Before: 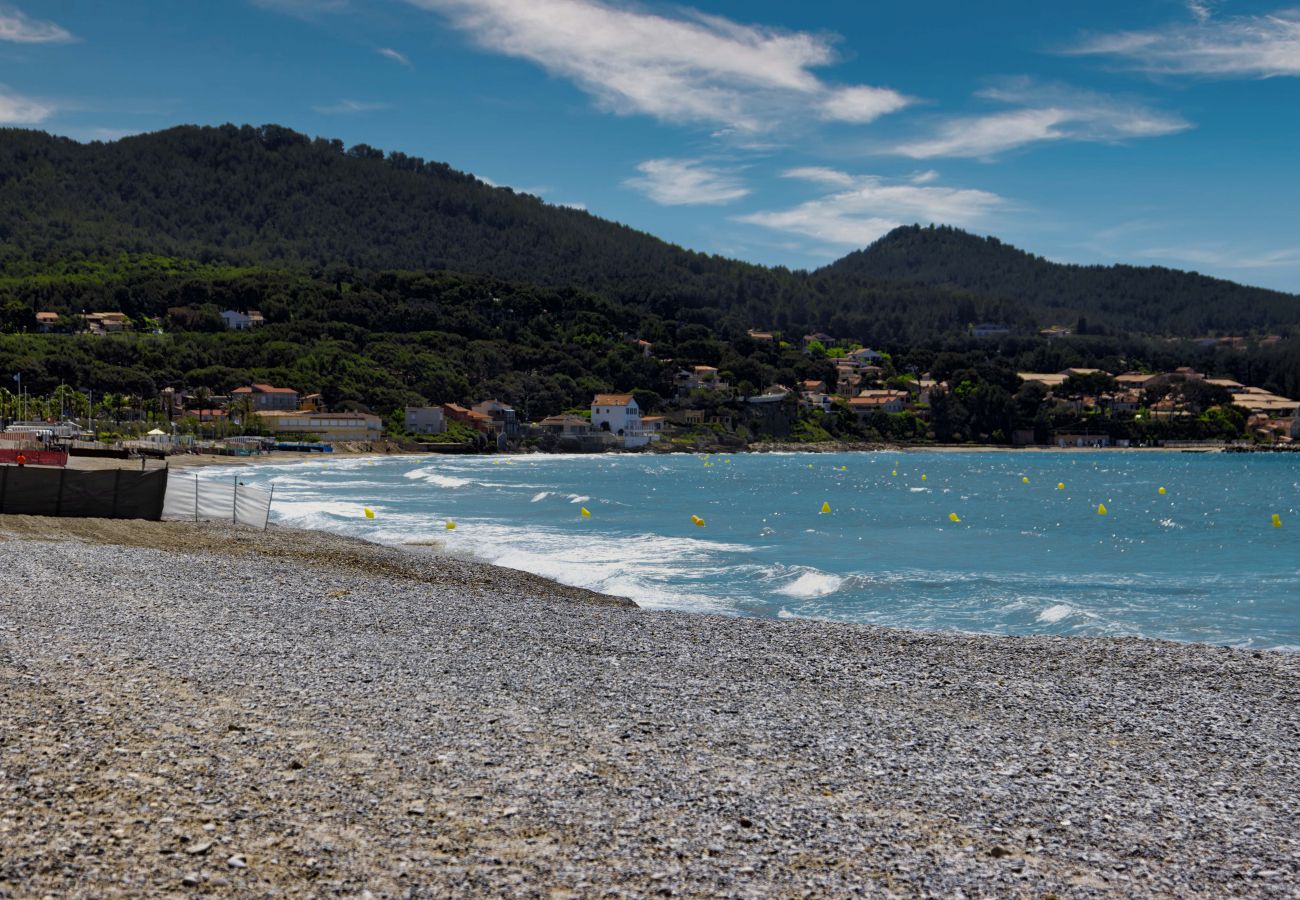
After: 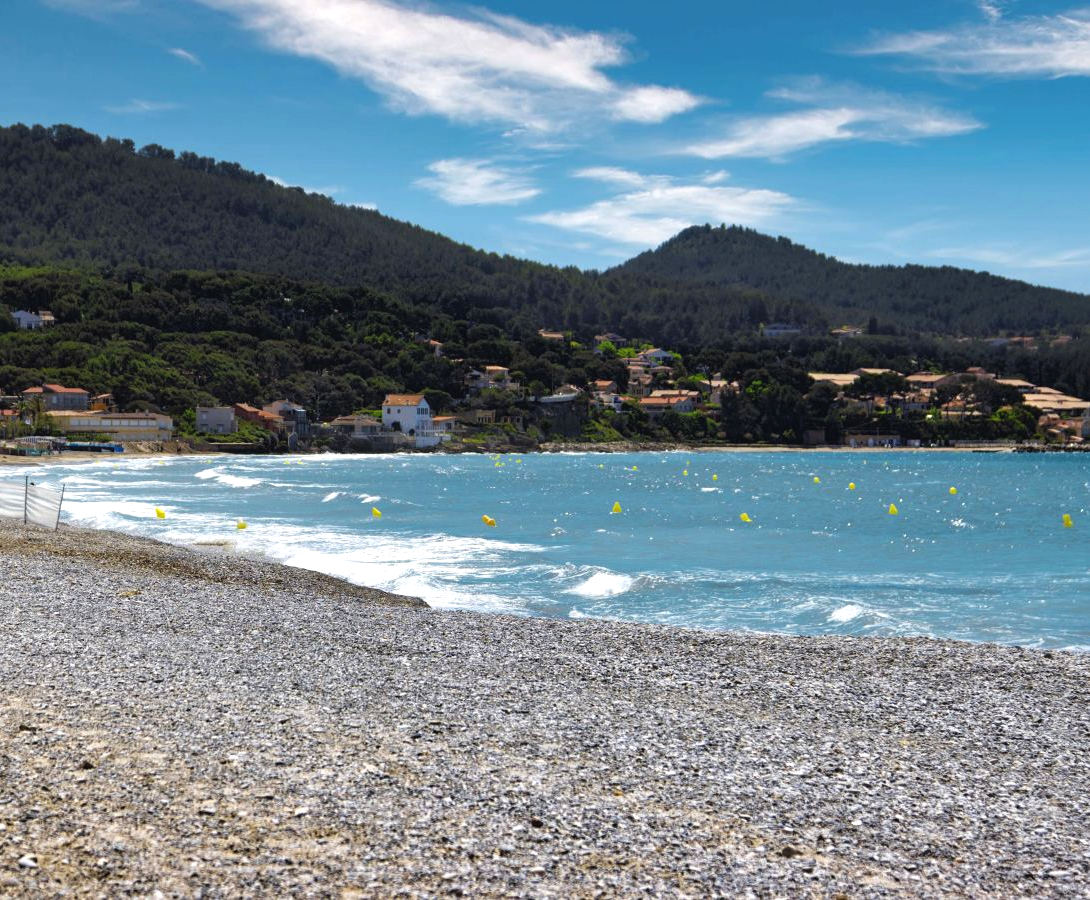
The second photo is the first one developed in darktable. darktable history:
exposure: black level correction -0.002, exposure 0.708 EV, compensate exposure bias true, compensate highlight preservation false
crop: left 16.145%
